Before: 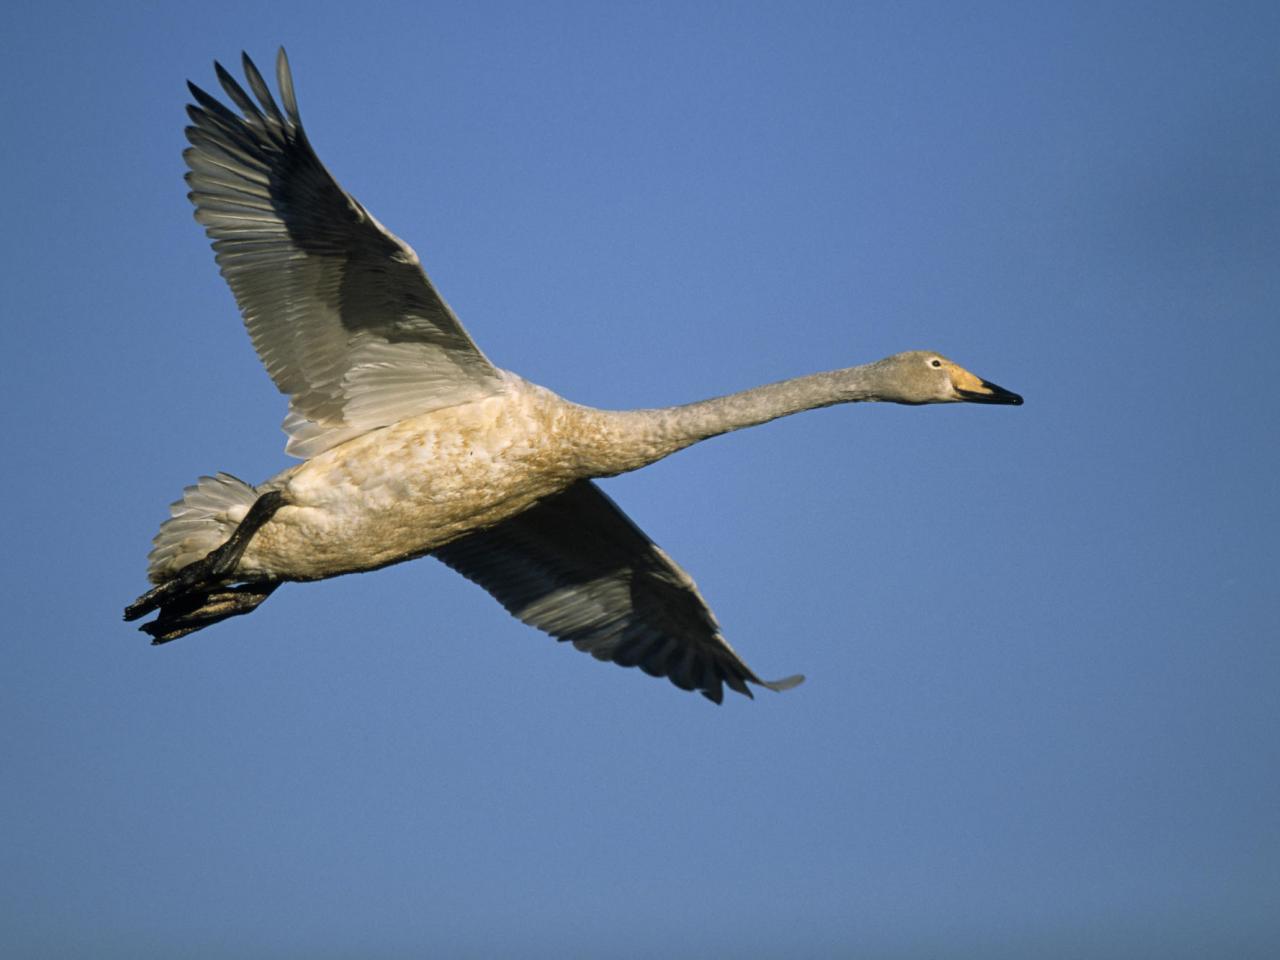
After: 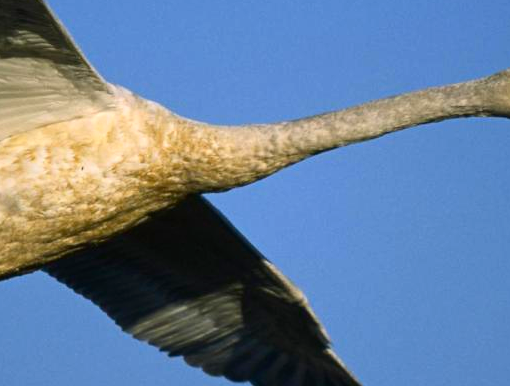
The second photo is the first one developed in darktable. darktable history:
crop: left 30.405%, top 29.691%, right 29.688%, bottom 30.086%
contrast brightness saturation: contrast 0.165, saturation 0.319
